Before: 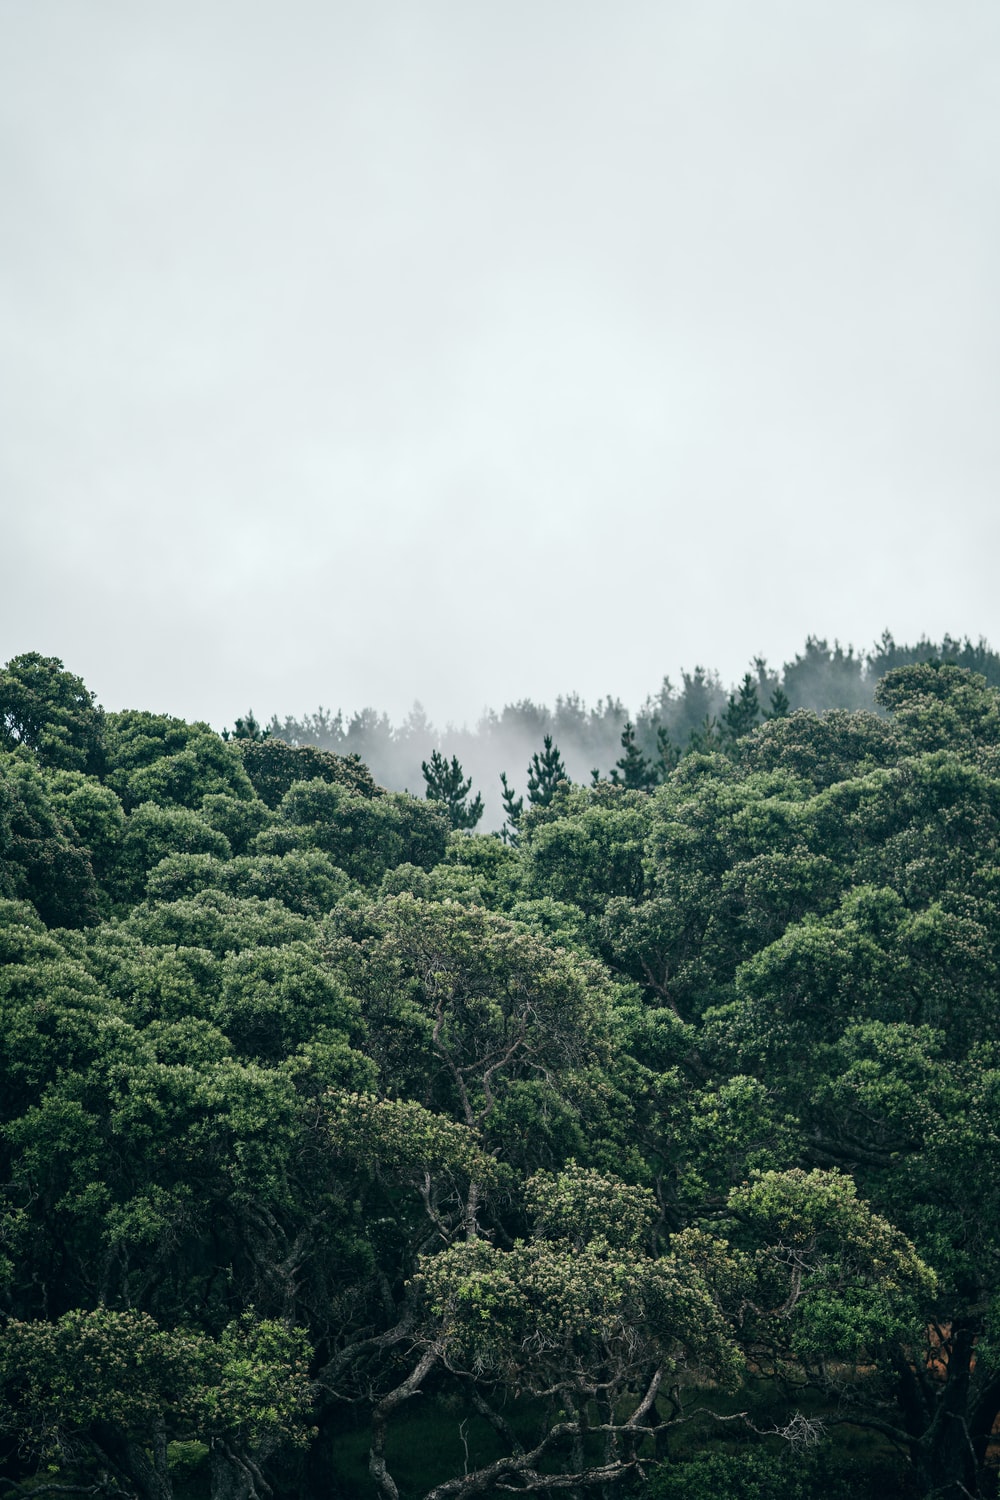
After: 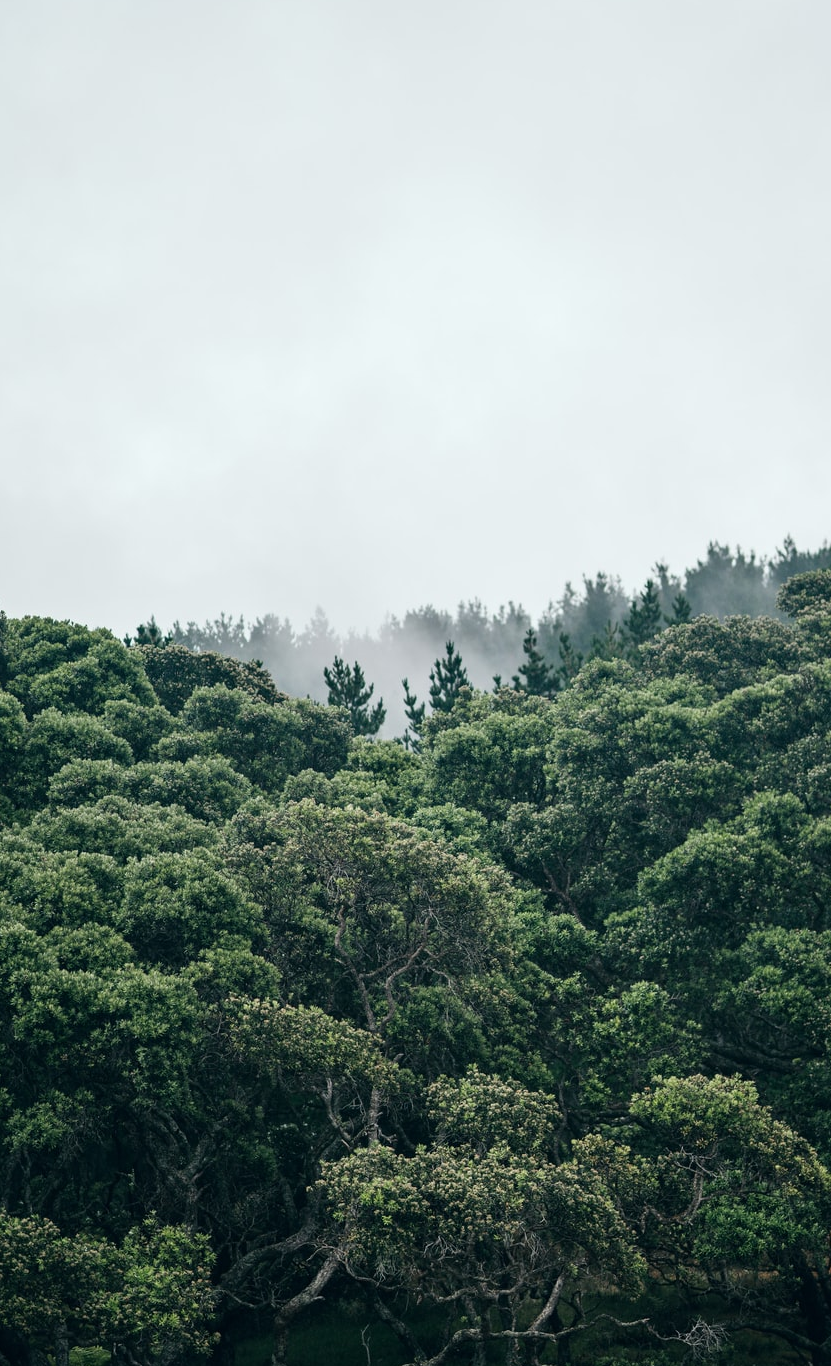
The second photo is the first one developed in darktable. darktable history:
crop: left 9.841%, top 6.288%, right 6.971%, bottom 2.599%
